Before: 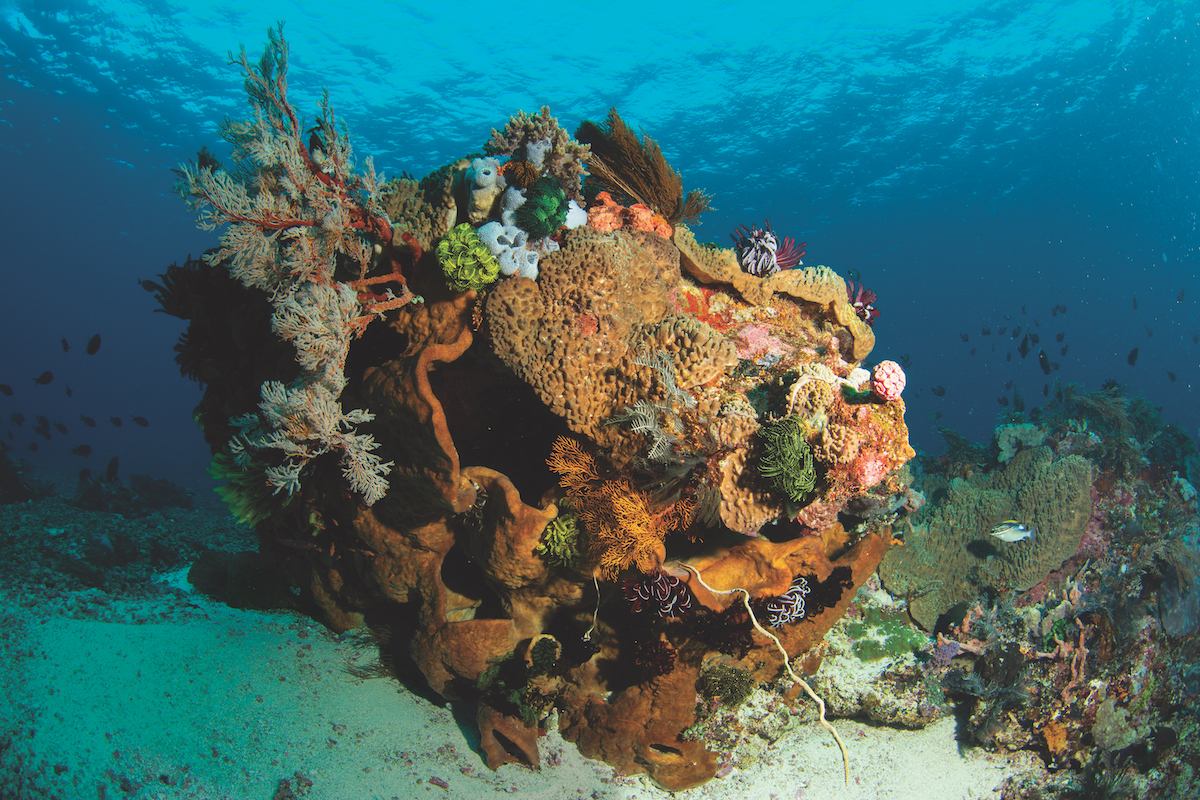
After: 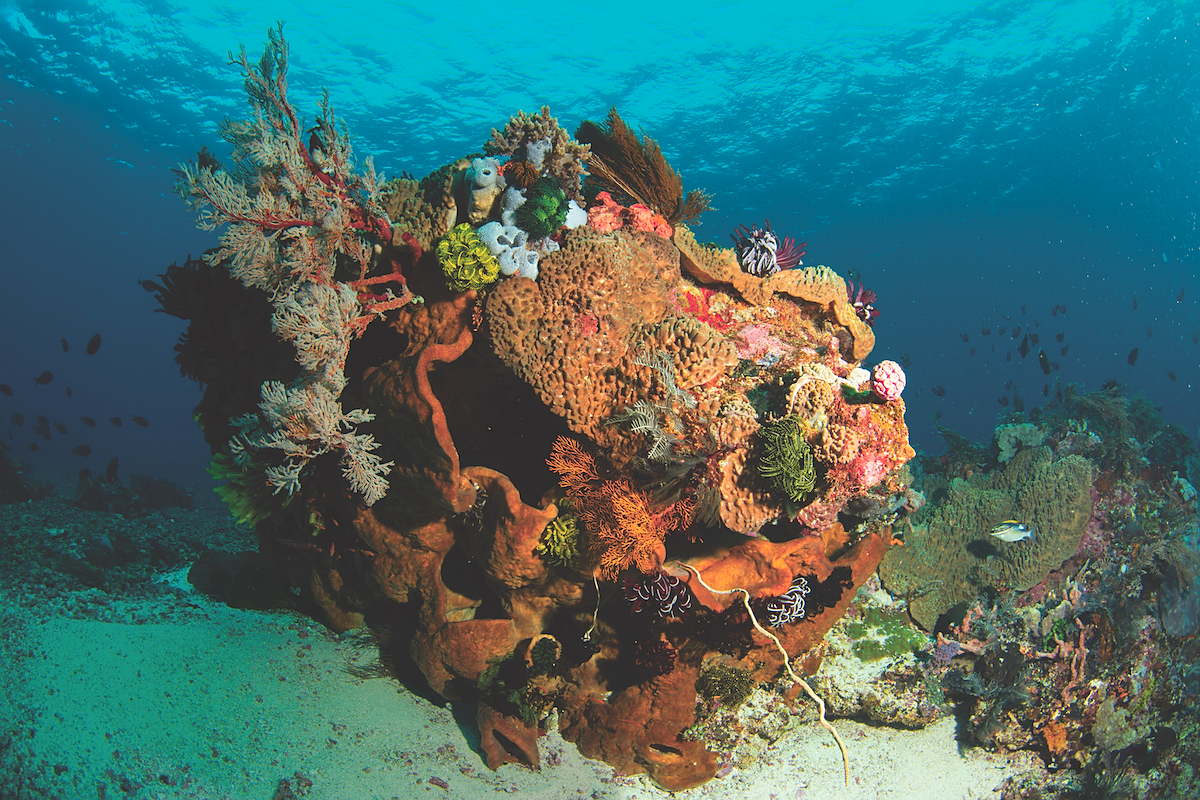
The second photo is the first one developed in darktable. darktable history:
color zones: curves: ch1 [(0.239, 0.552) (0.75, 0.5)]; ch2 [(0.25, 0.462) (0.749, 0.457)], mix 25.94%
exposure: black level correction -0.008, exposure 0.067 EV, compensate highlight preservation false
sharpen: radius 1.559, amount 0.373, threshold 1.271
